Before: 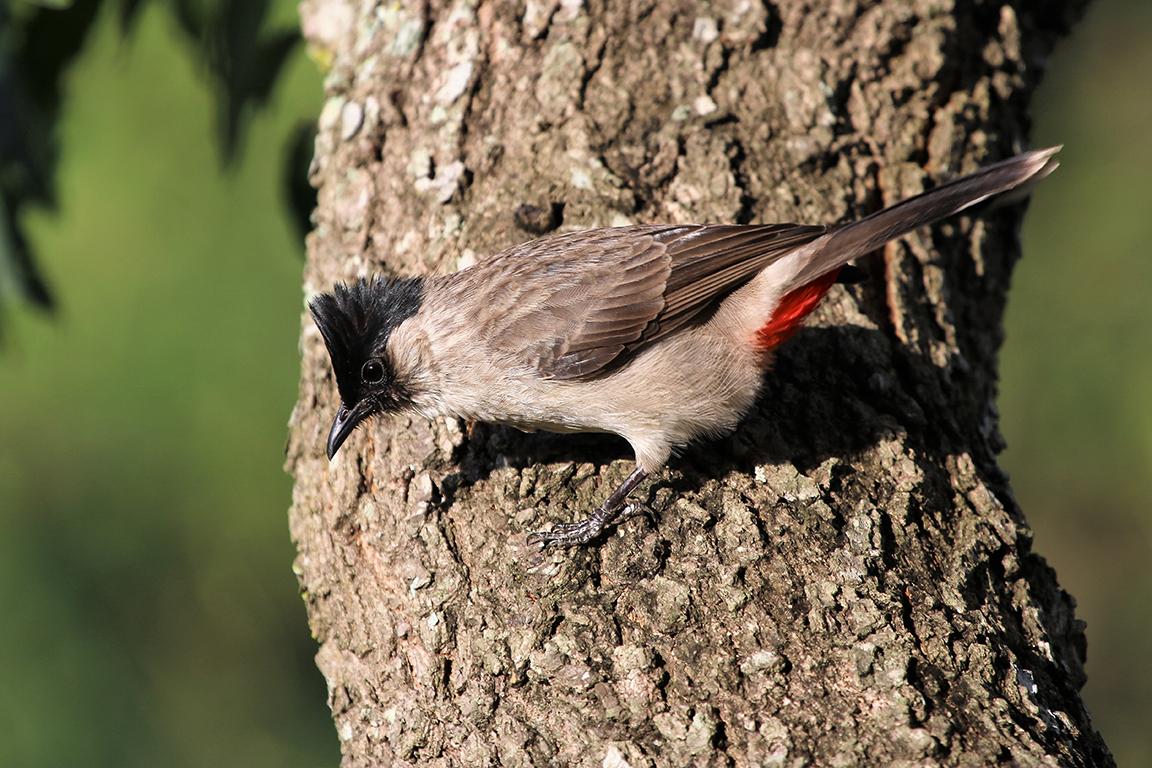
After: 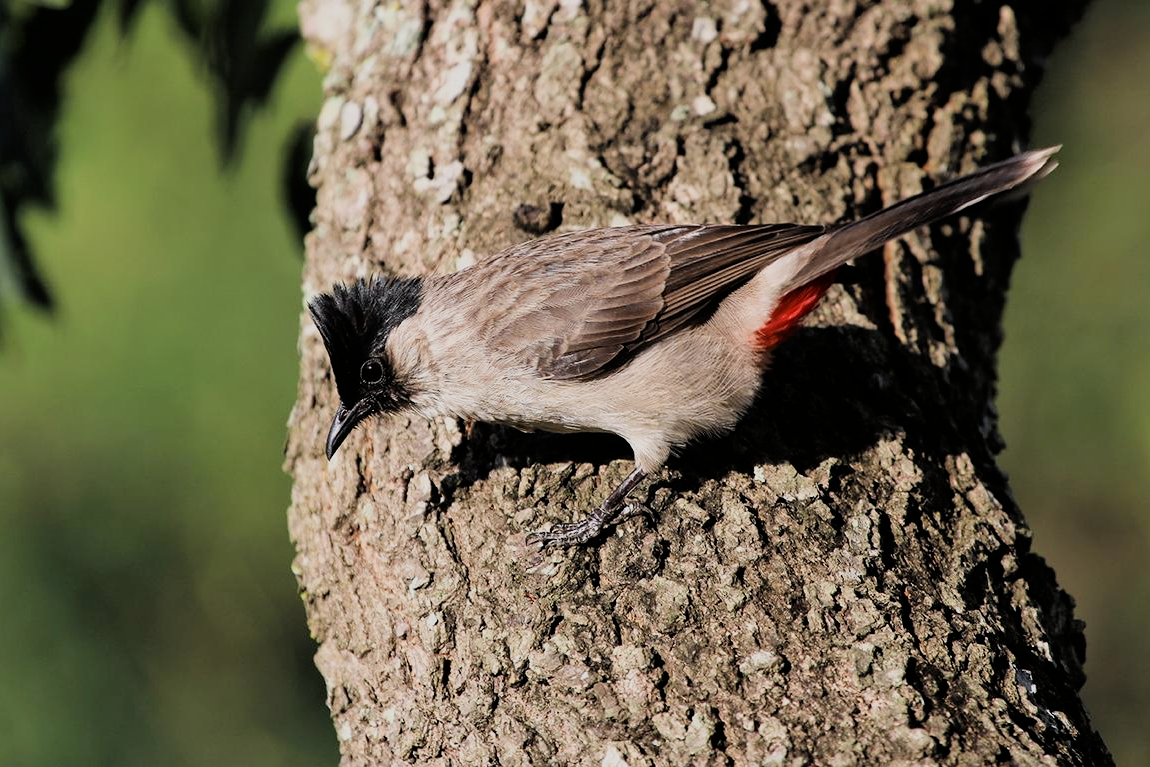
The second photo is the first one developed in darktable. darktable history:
crop: left 0.14%
filmic rgb: black relative exposure -7.65 EV, white relative exposure 3.96 EV, threshold 5.95 EV, hardness 4.02, contrast 1.096, highlights saturation mix -30.86%, enable highlight reconstruction true
